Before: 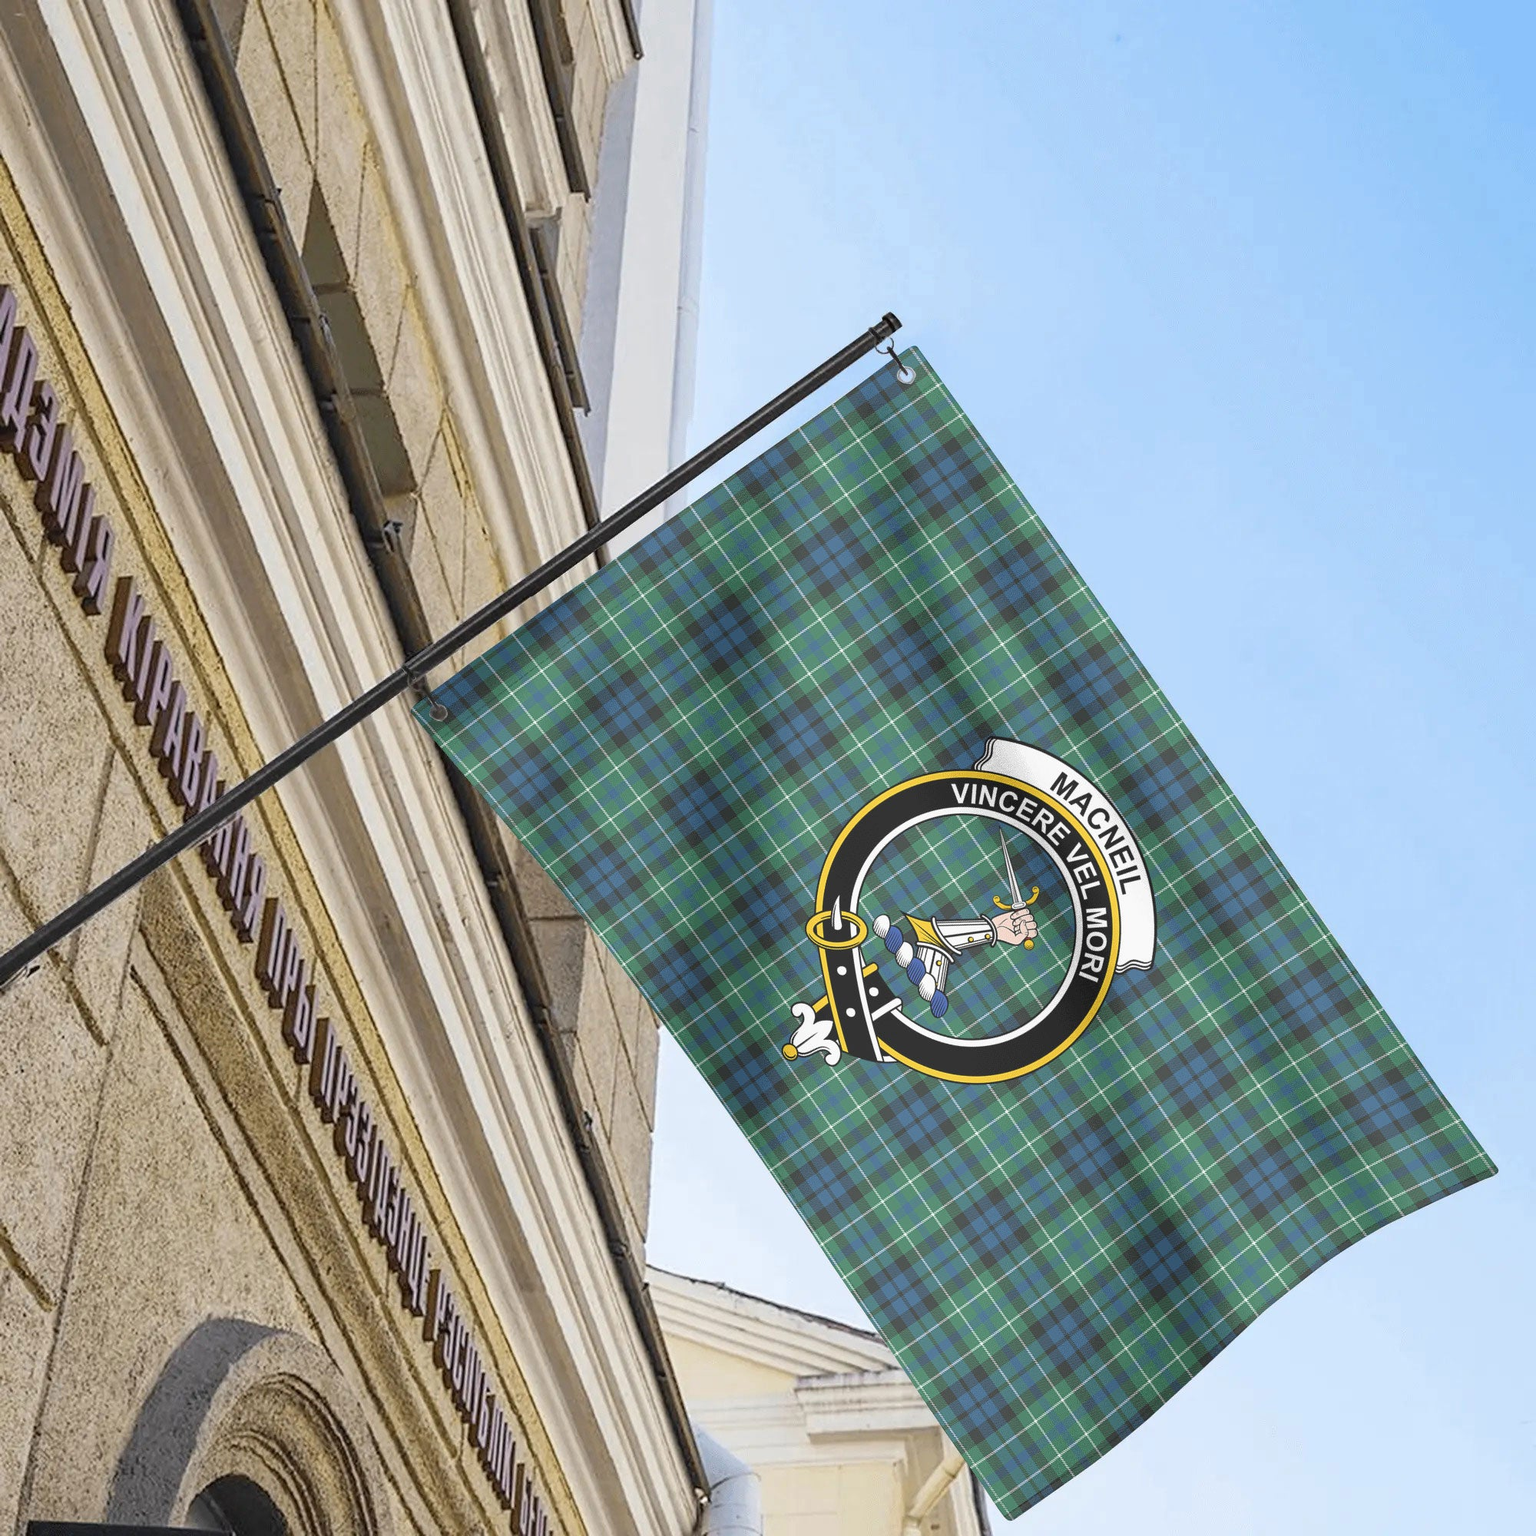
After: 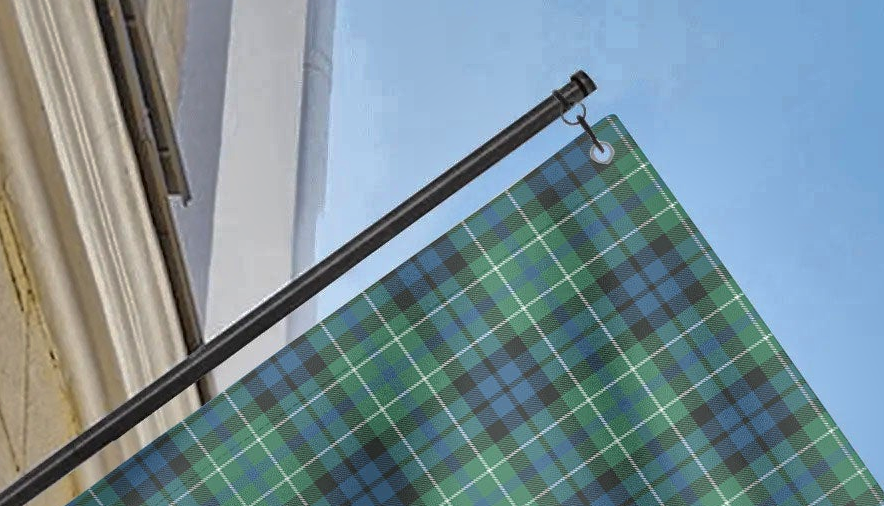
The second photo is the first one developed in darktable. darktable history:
shadows and highlights: shadows 24.82, highlights -70.68
exposure: compensate exposure bias true, compensate highlight preservation false
local contrast: mode bilateral grid, contrast 20, coarseness 50, detail 140%, midtone range 0.2
crop: left 28.949%, top 16.808%, right 26.812%, bottom 57.87%
